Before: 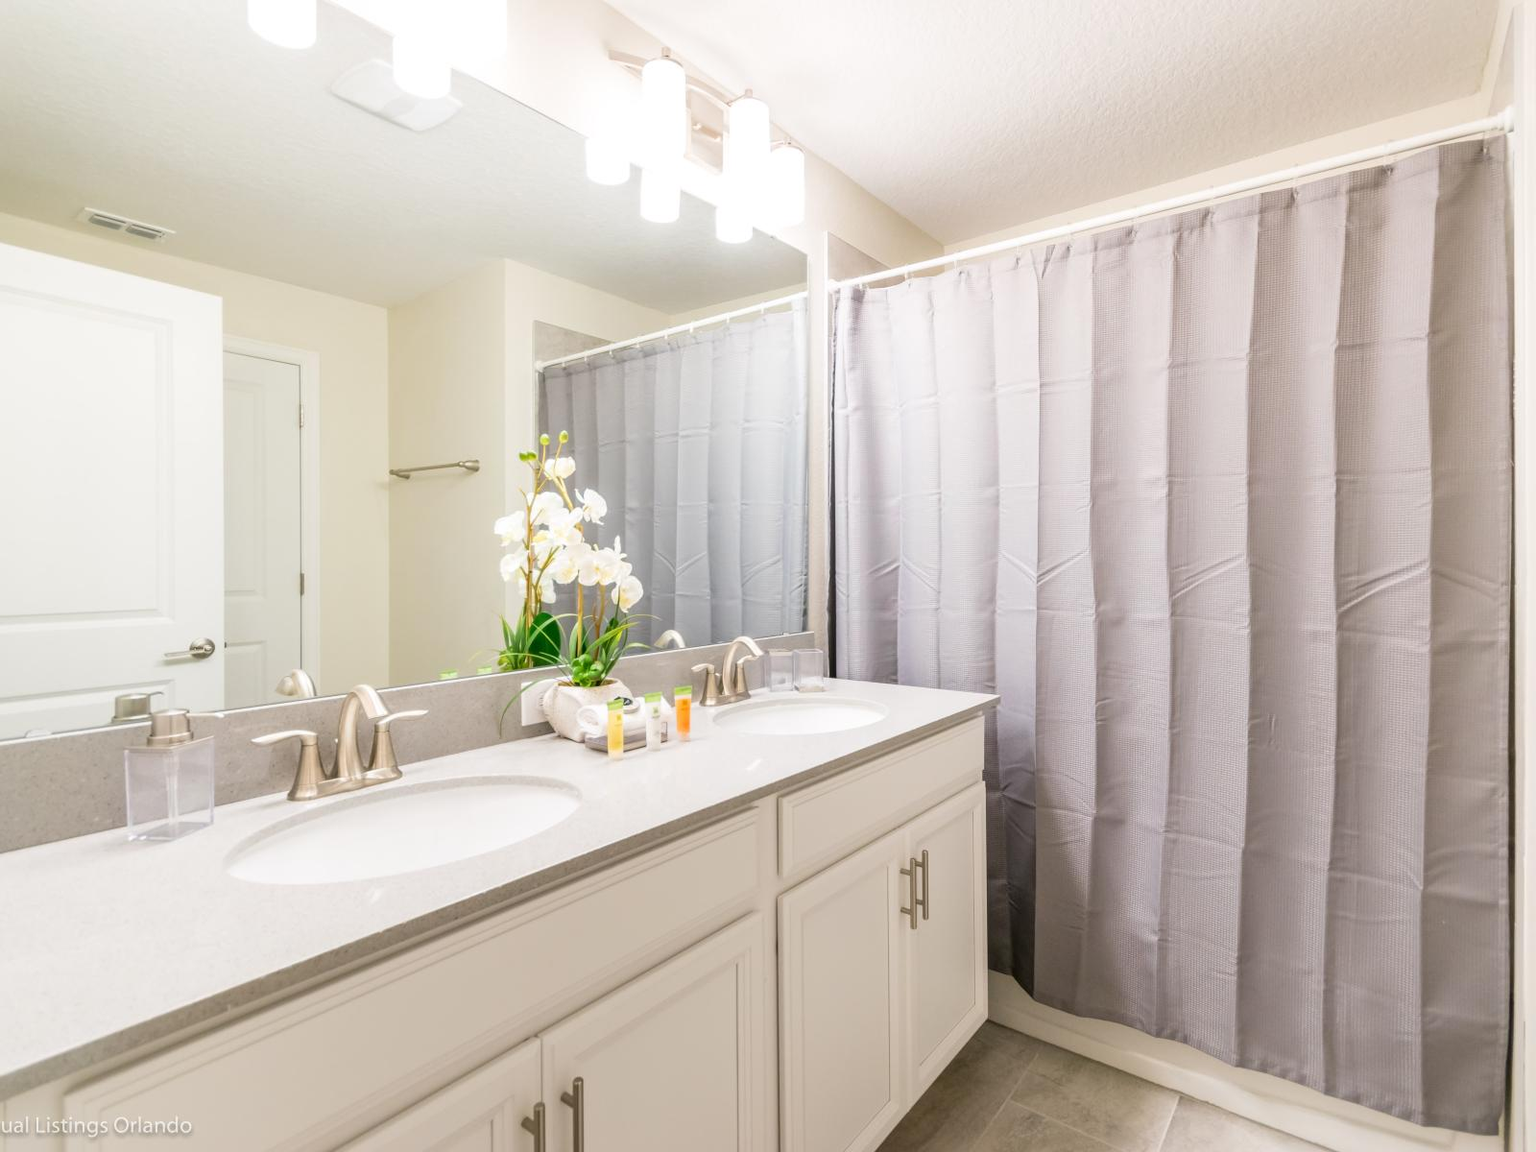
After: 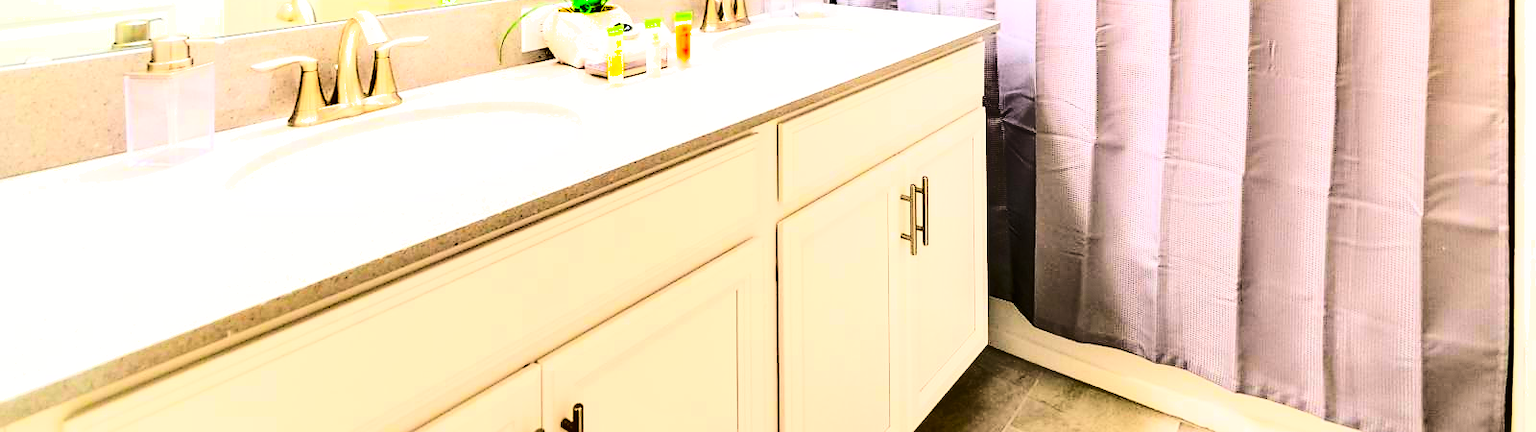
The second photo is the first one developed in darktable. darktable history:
contrast brightness saturation: contrast 0.204, brightness 0.156, saturation 0.224
exposure: exposure 0.124 EV, compensate highlight preservation false
sharpen: radius 0.984, amount 0.61
crop and rotate: top 58.569%, bottom 3.894%
shadows and highlights: white point adjustment 0.142, highlights -70.44, soften with gaussian
base curve: curves: ch0 [(0, 0) (0.007, 0.004) (0.027, 0.03) (0.046, 0.07) (0.207, 0.54) (0.442, 0.872) (0.673, 0.972) (1, 1)]
